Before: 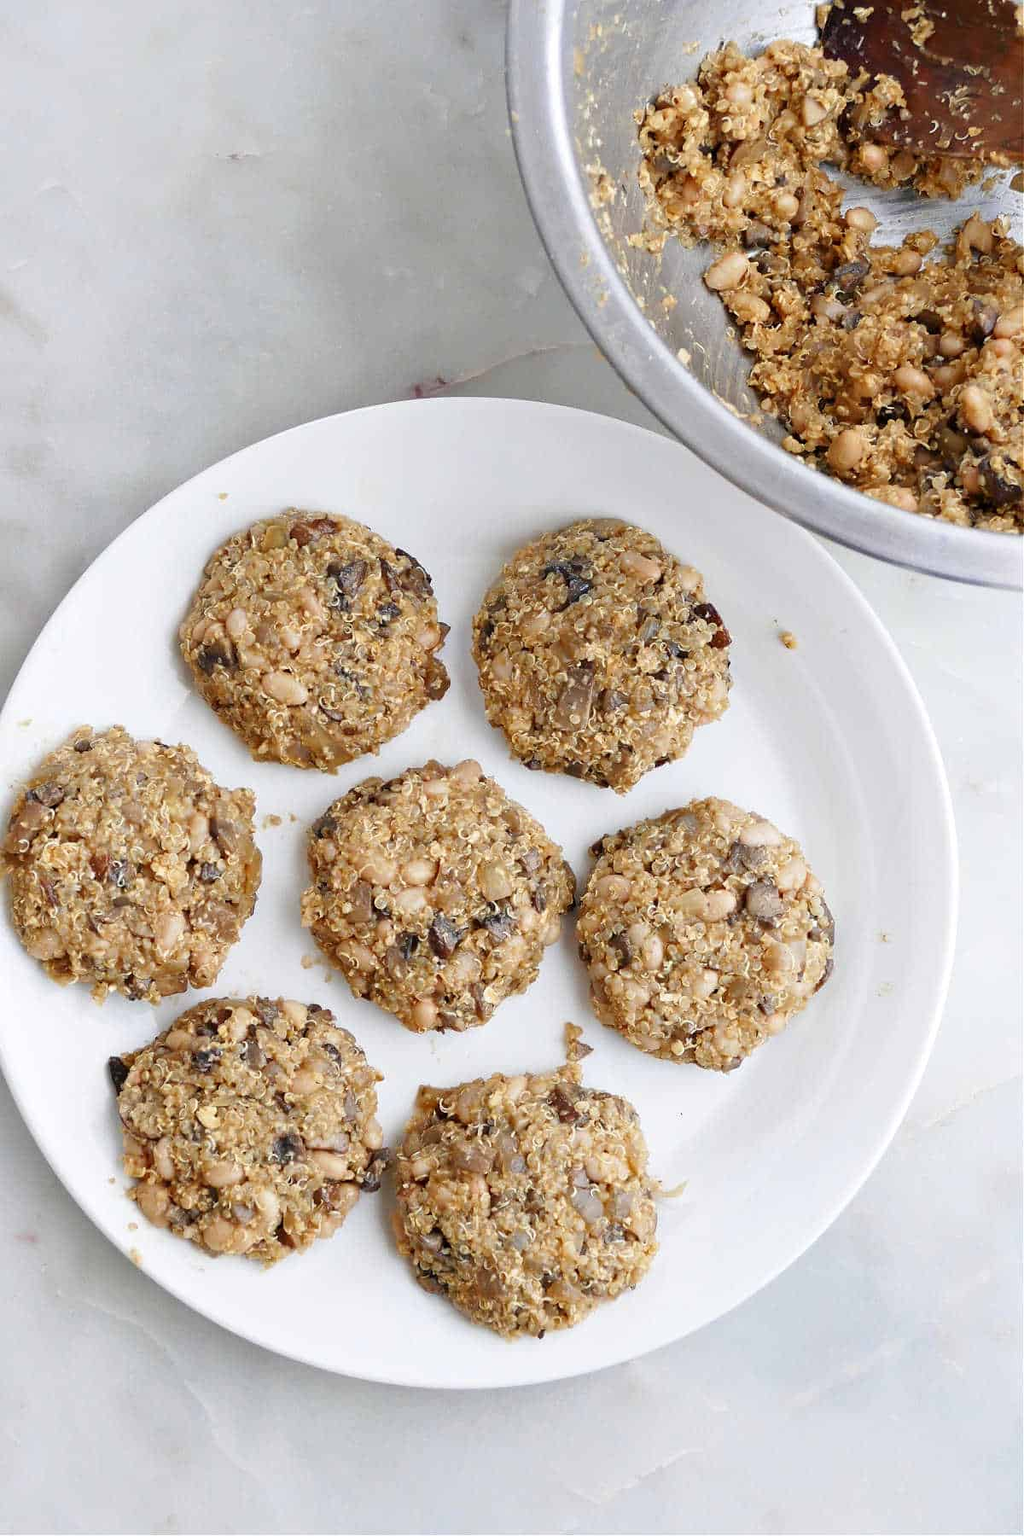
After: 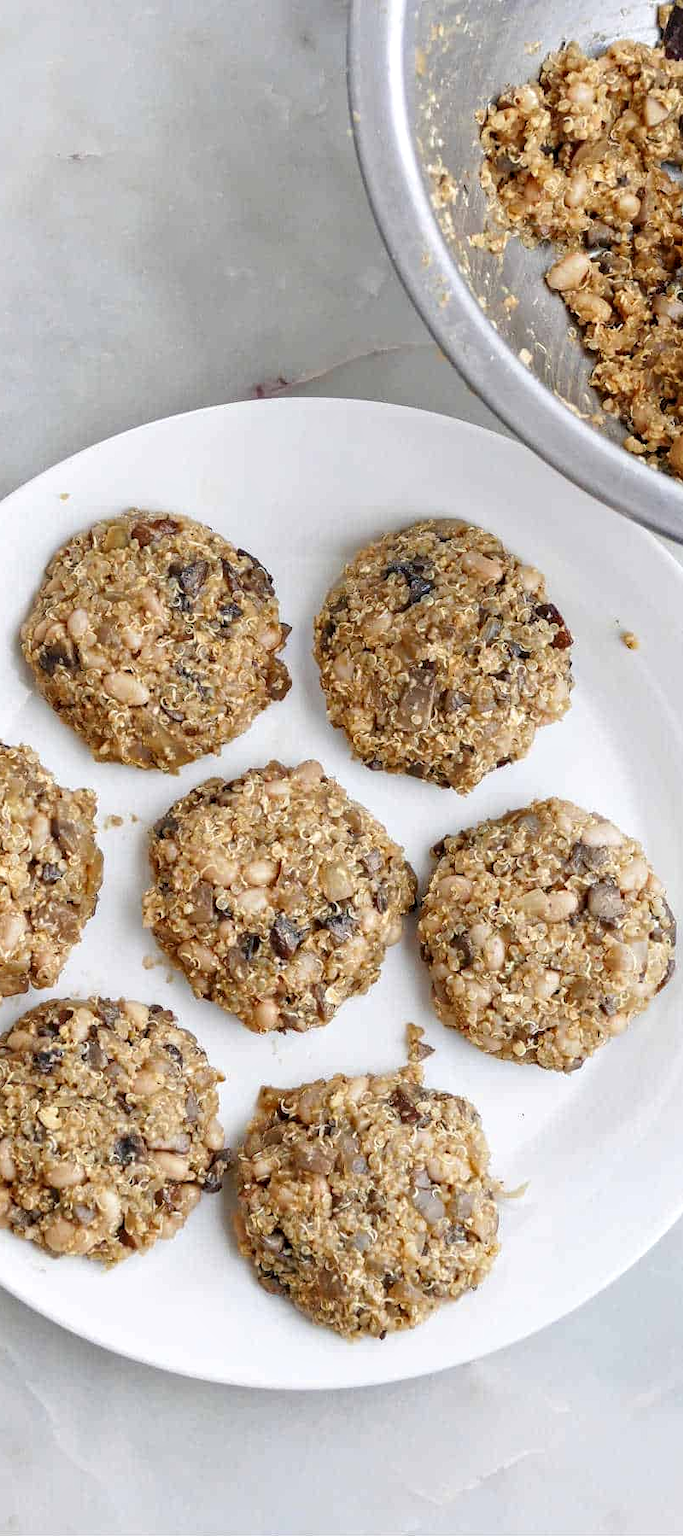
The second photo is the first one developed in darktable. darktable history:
crop and rotate: left 15.546%, right 17.787%
local contrast: on, module defaults
